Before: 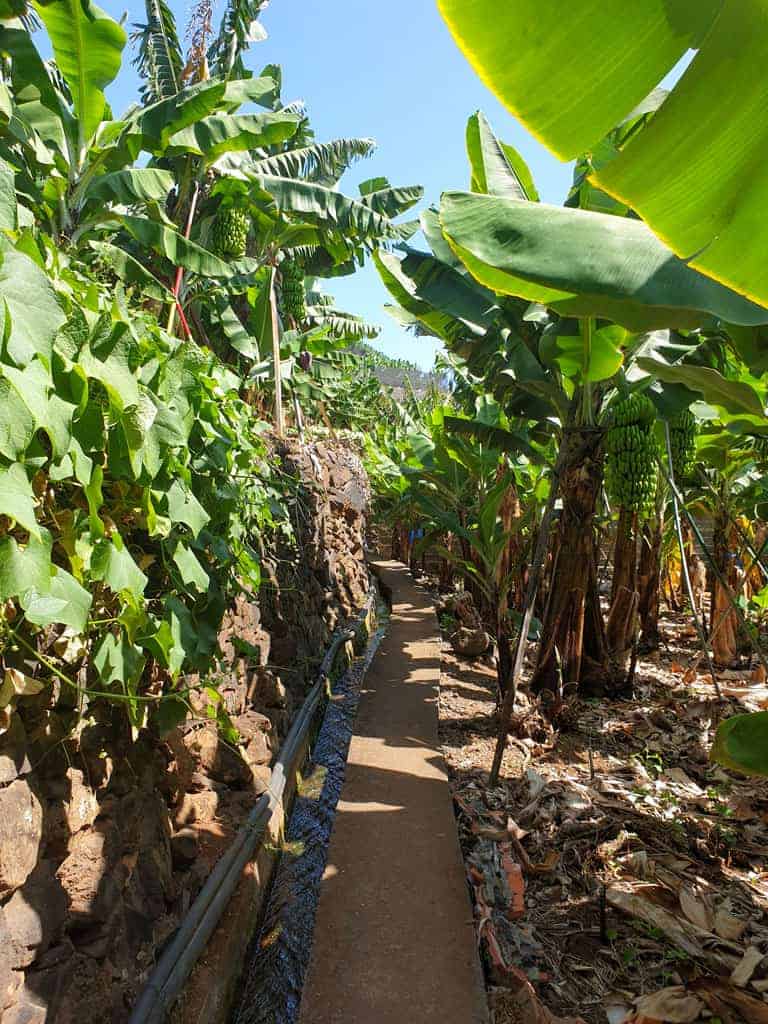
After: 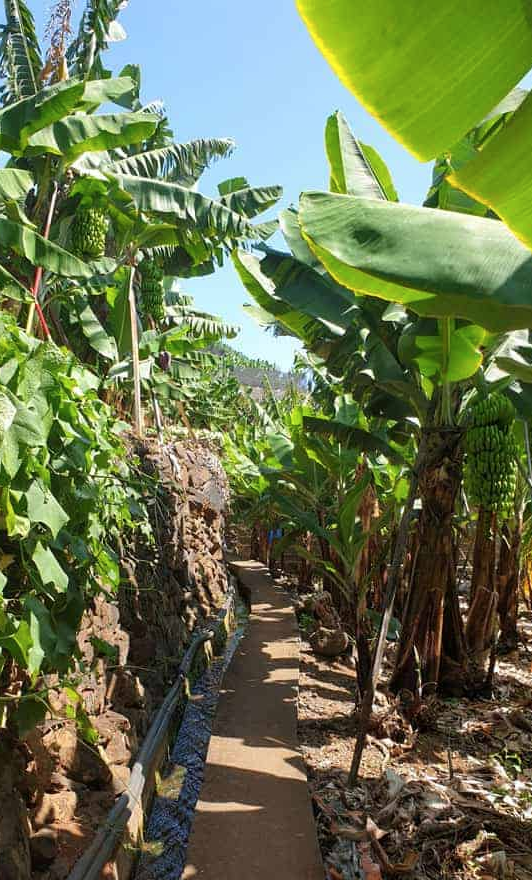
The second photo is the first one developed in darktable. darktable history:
color balance rgb: perceptual saturation grading › global saturation -3%
crop: left 18.479%, right 12.2%, bottom 13.971%
